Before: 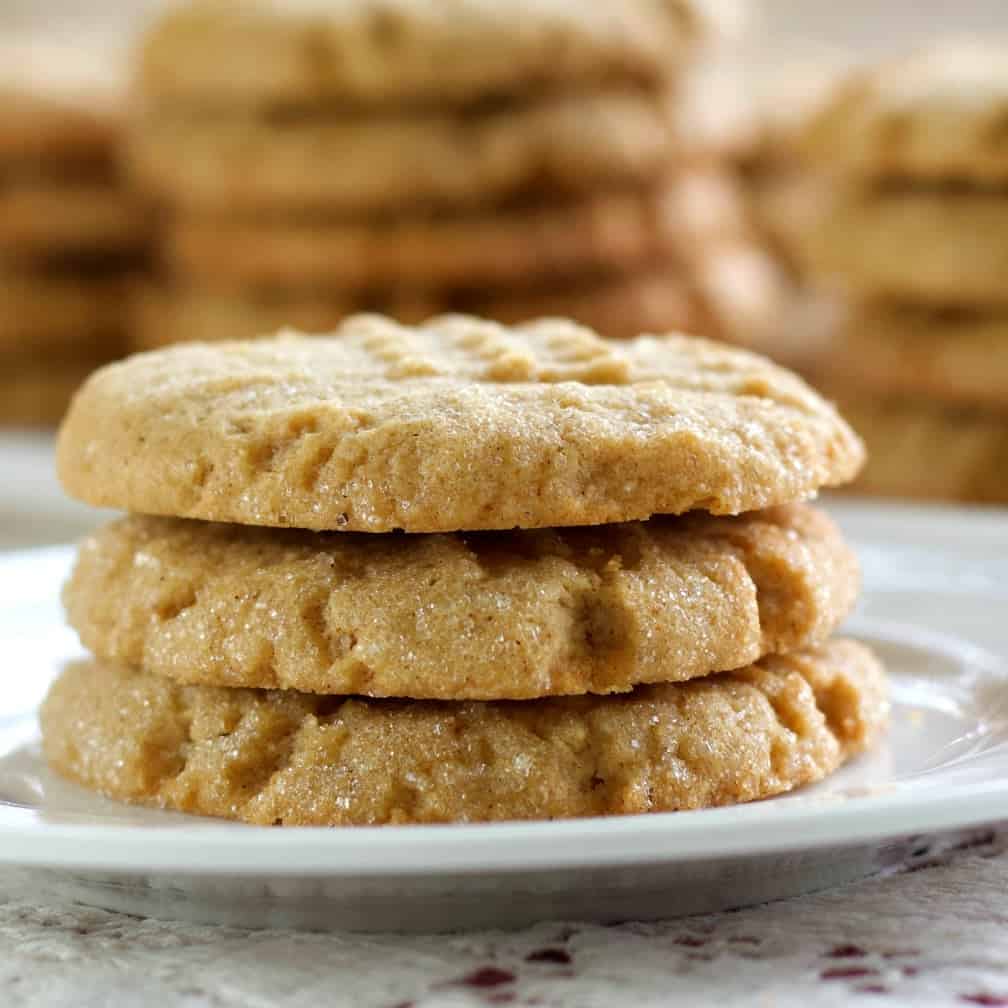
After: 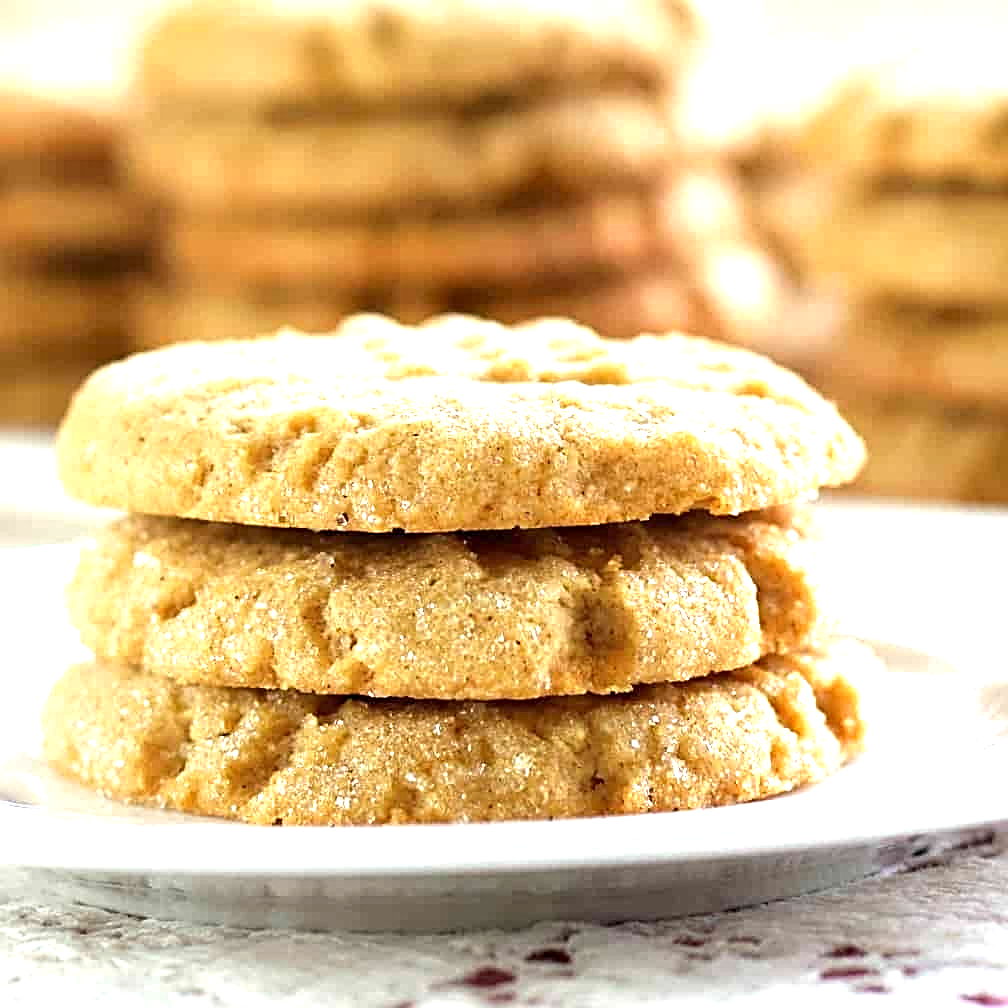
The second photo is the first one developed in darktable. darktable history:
exposure: exposure 1.137 EV, compensate highlight preservation false
sharpen: radius 3.025, amount 0.757
